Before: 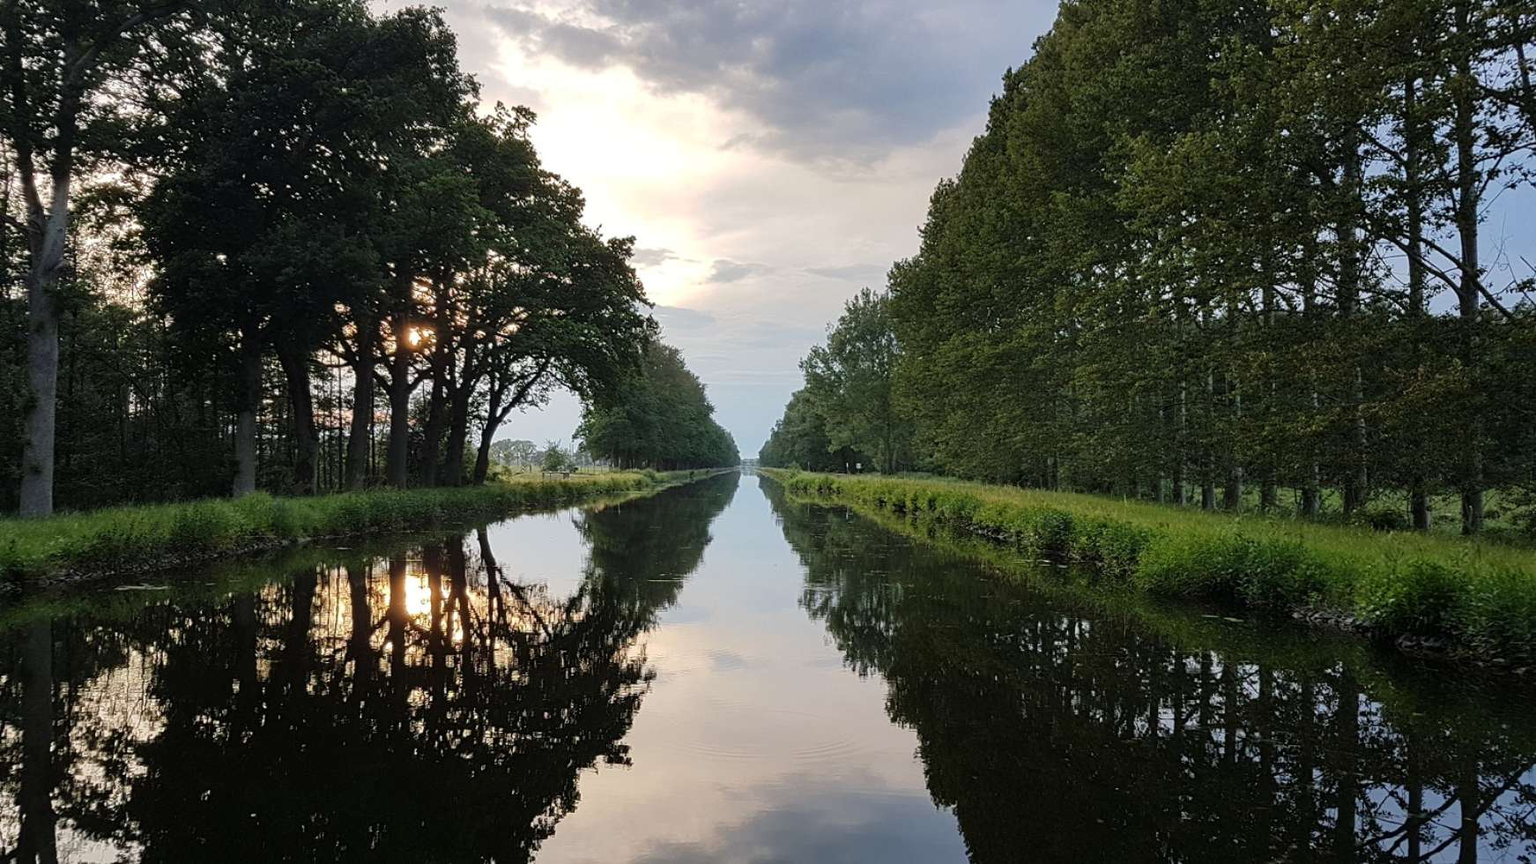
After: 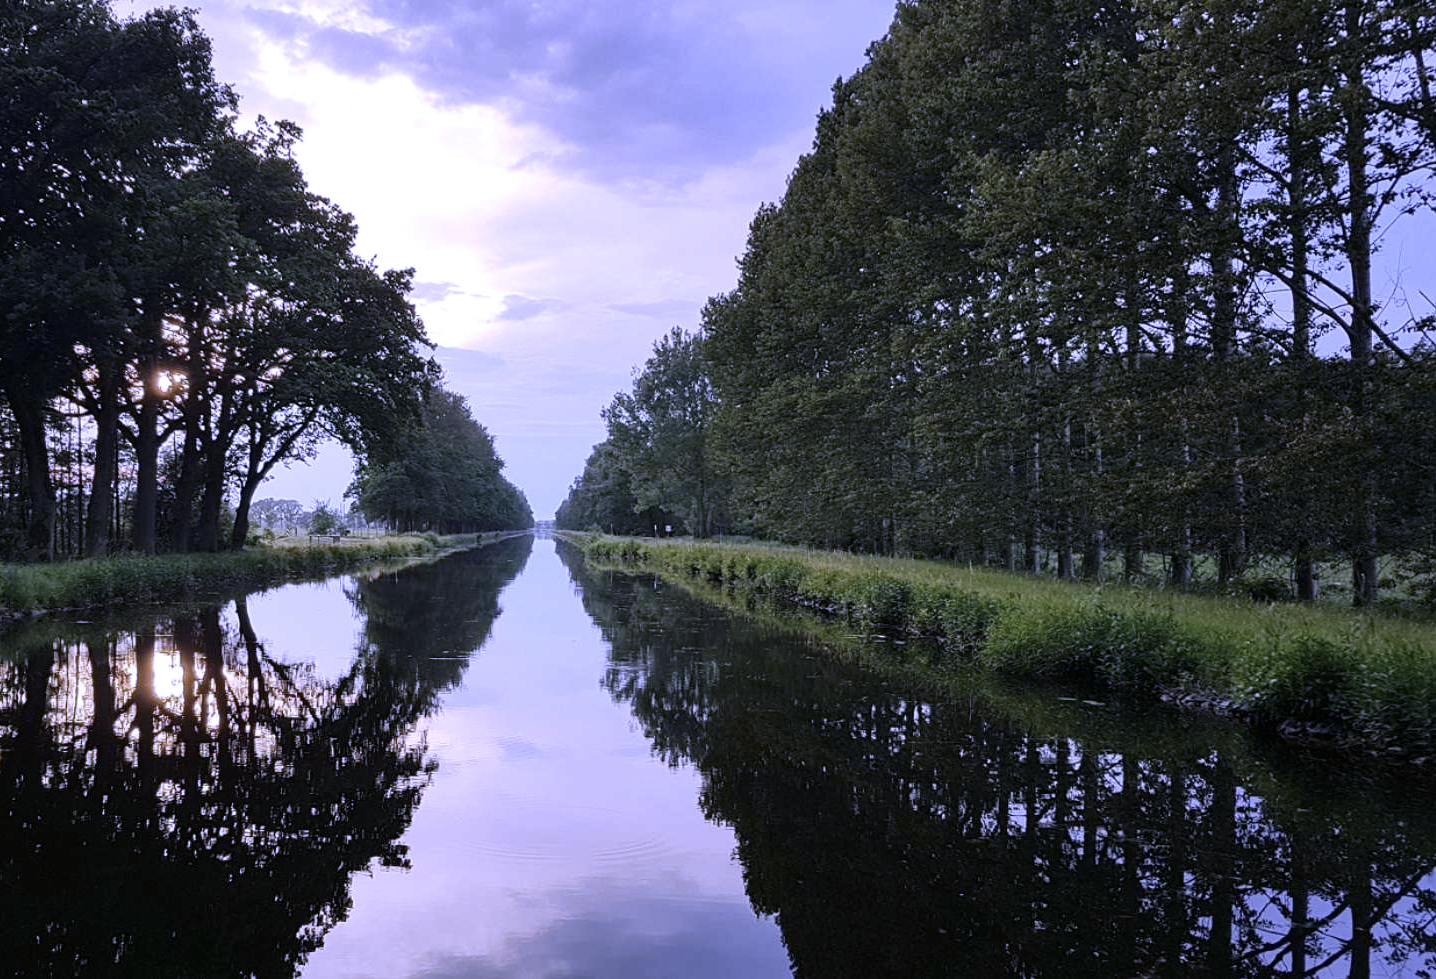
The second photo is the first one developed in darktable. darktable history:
white balance: red 0.98, blue 1.61
crop: left 17.582%, bottom 0.031%
contrast brightness saturation: contrast 0.1, saturation -0.3
